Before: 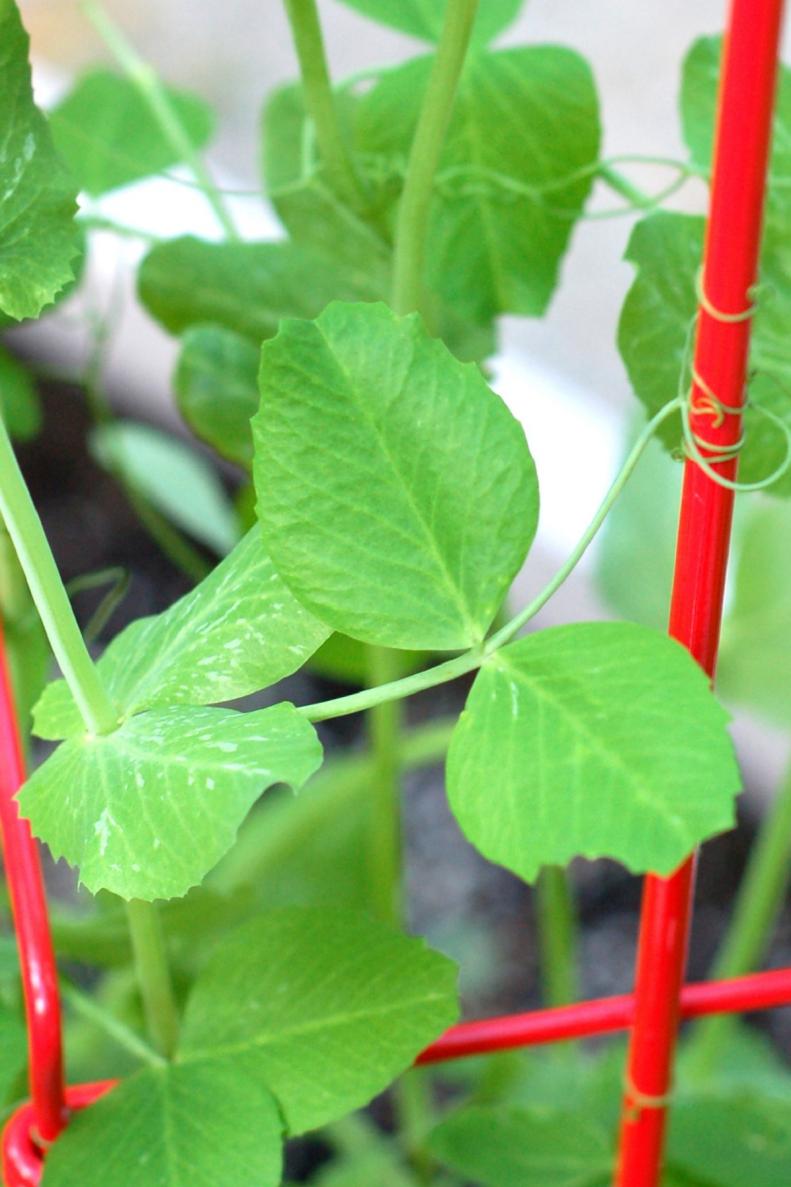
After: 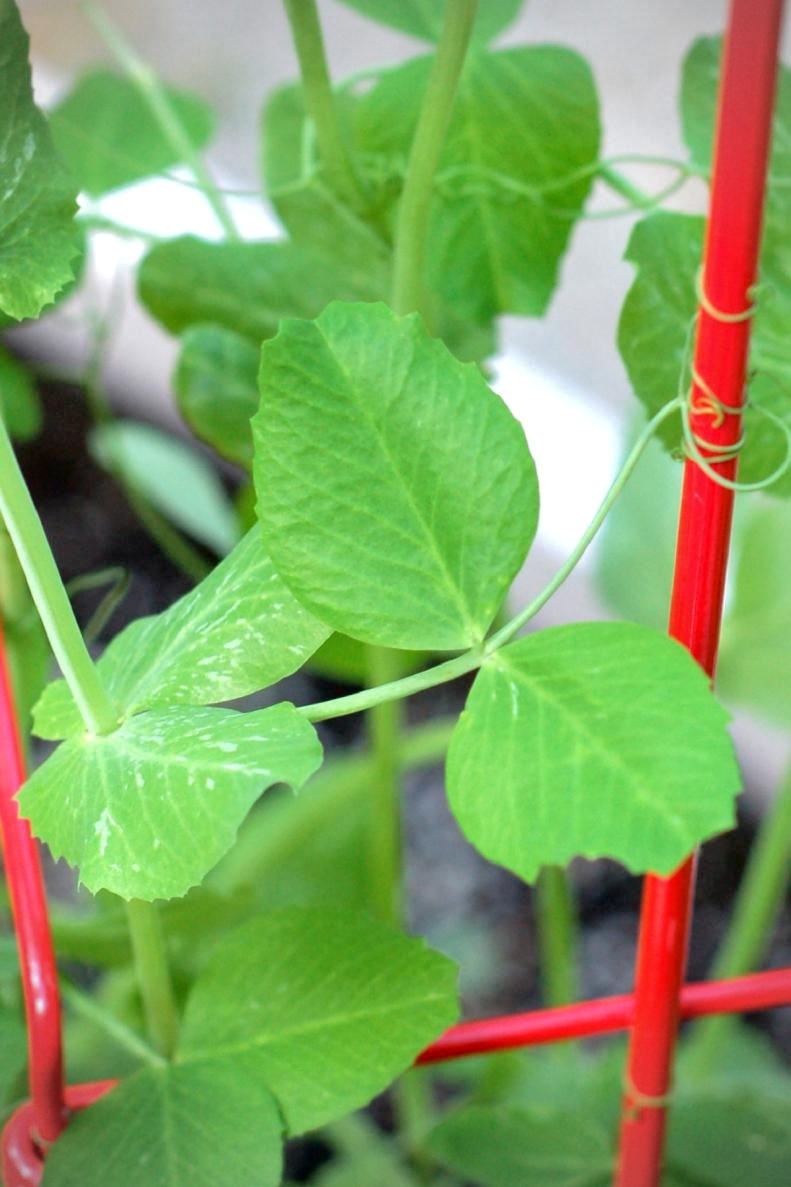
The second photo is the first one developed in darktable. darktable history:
tone curve: curves: ch0 [(0, 0) (0.003, 0.018) (0.011, 0.019) (0.025, 0.02) (0.044, 0.024) (0.069, 0.034) (0.1, 0.049) (0.136, 0.082) (0.177, 0.136) (0.224, 0.196) (0.277, 0.263) (0.335, 0.329) (0.399, 0.401) (0.468, 0.473) (0.543, 0.546) (0.623, 0.625) (0.709, 0.698) (0.801, 0.779) (0.898, 0.867) (1, 1)], color space Lab, independent channels, preserve colors none
local contrast: highlights 103%, shadows 99%, detail 120%, midtone range 0.2
vignetting: on, module defaults
